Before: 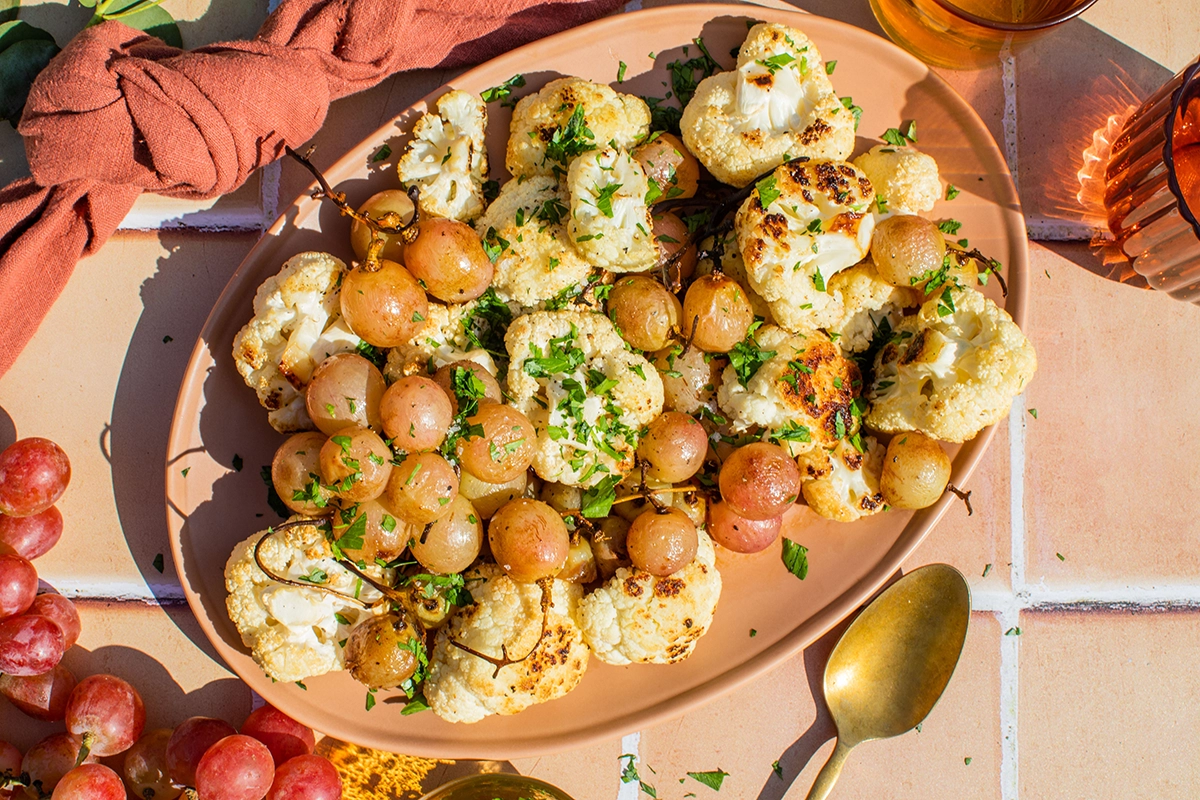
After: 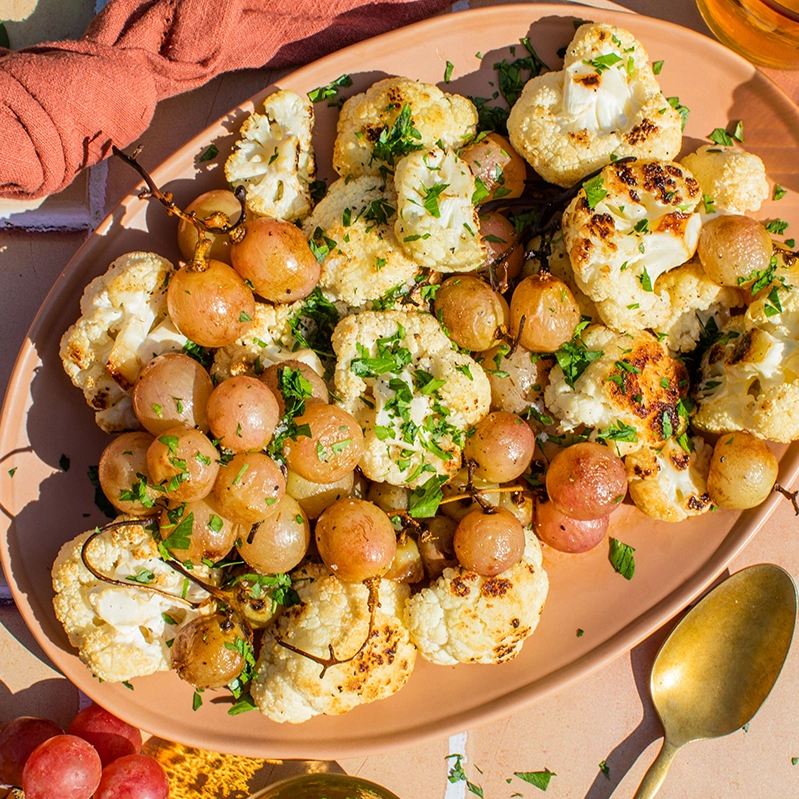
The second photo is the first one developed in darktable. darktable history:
crop and rotate: left 14.436%, right 18.898%
exposure: compensate highlight preservation false
